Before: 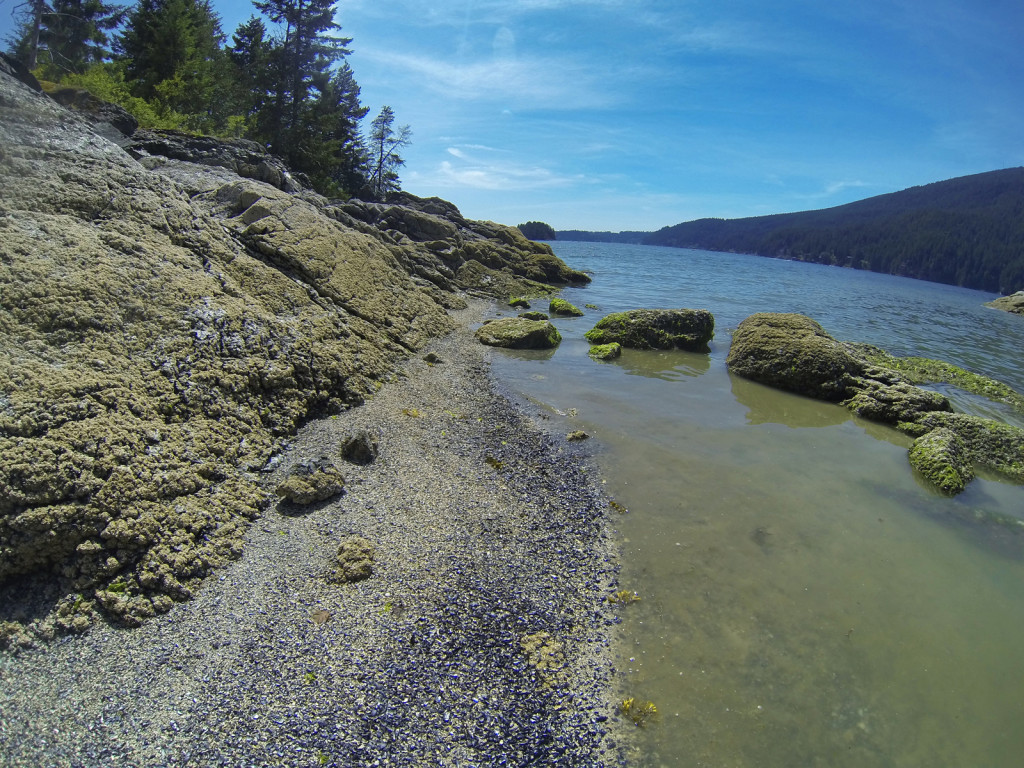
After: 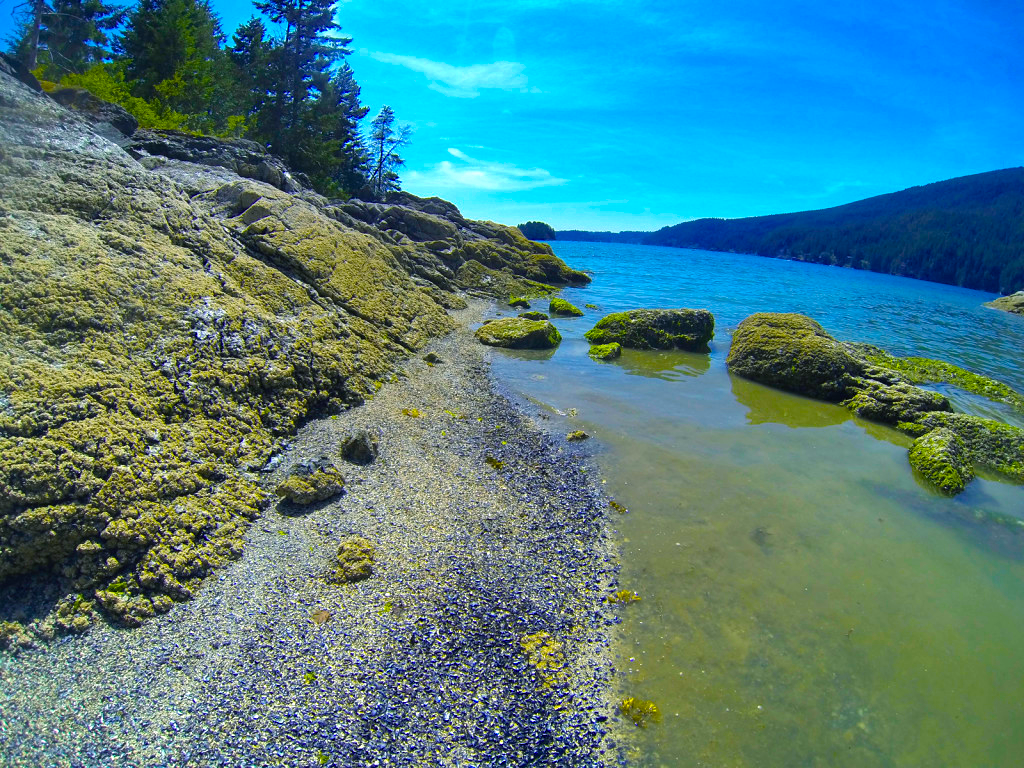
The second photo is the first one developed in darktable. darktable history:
color balance rgb: power › chroma 0.993%, power › hue 251.94°, linear chroma grading › global chroma 9.733%, perceptual saturation grading › global saturation 98.827%, perceptual brilliance grading › global brilliance 10.731%, global vibrance 11.314%, contrast 4.807%
